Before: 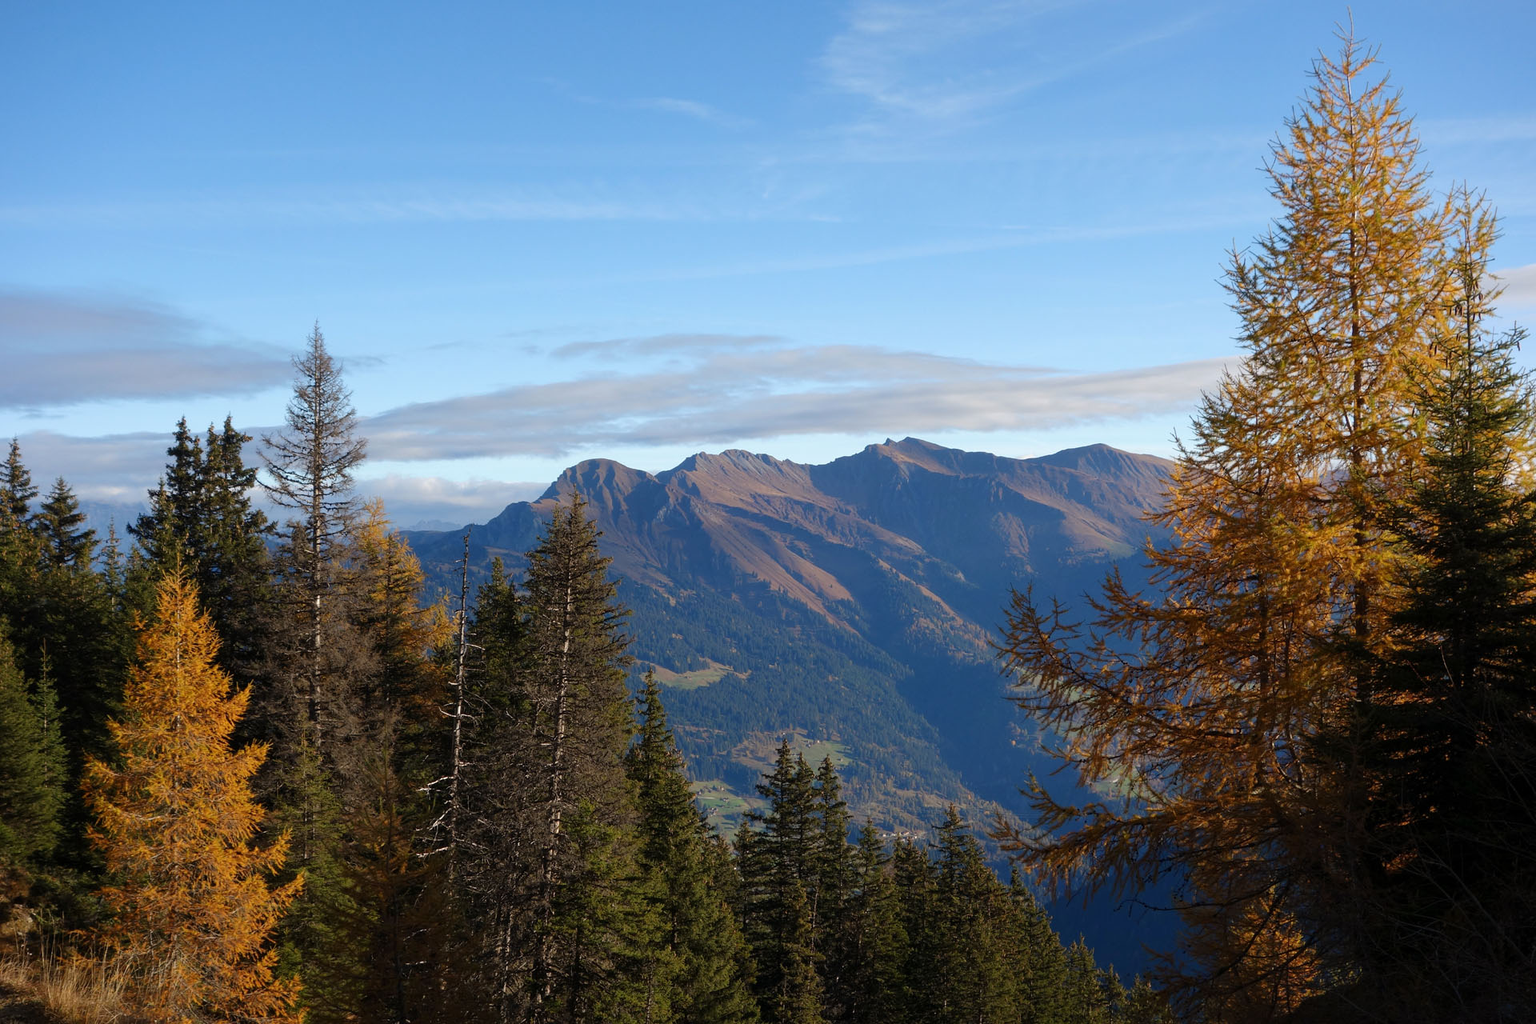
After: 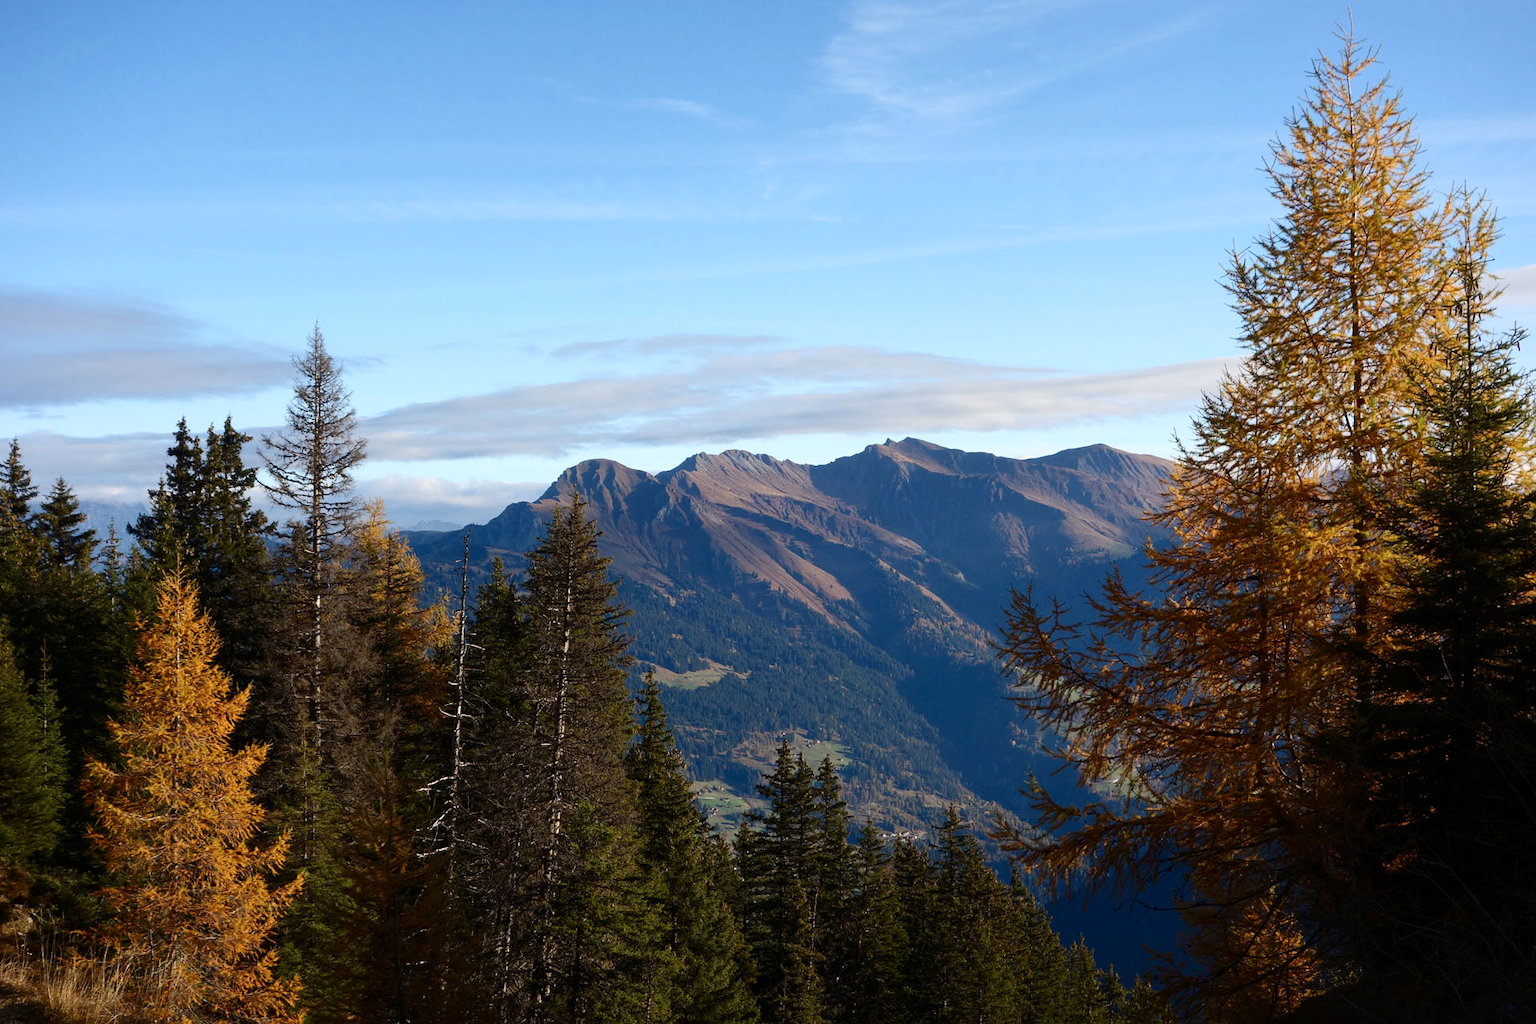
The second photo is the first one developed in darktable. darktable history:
tone equalizer: edges refinement/feathering 500, mask exposure compensation -1.57 EV, preserve details no
contrast brightness saturation: contrast 0.22
